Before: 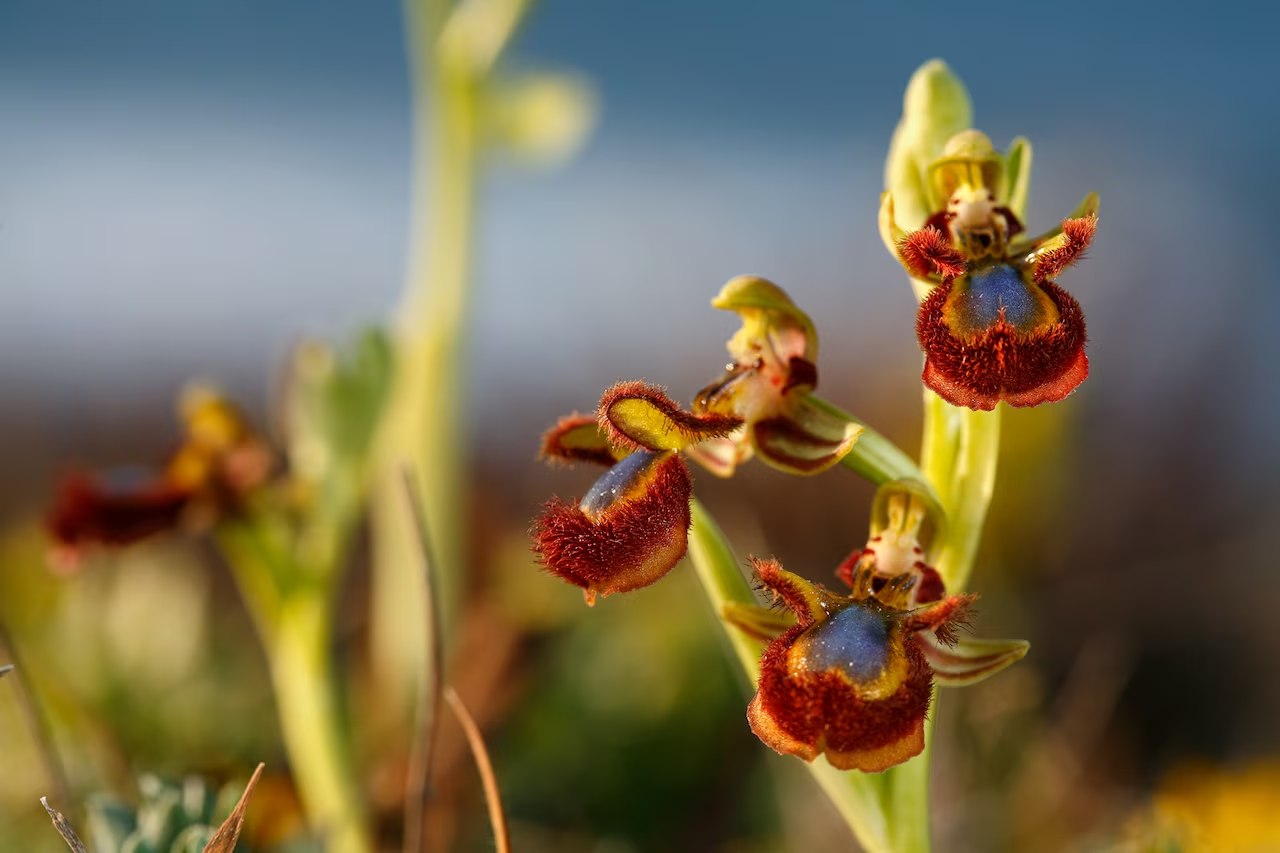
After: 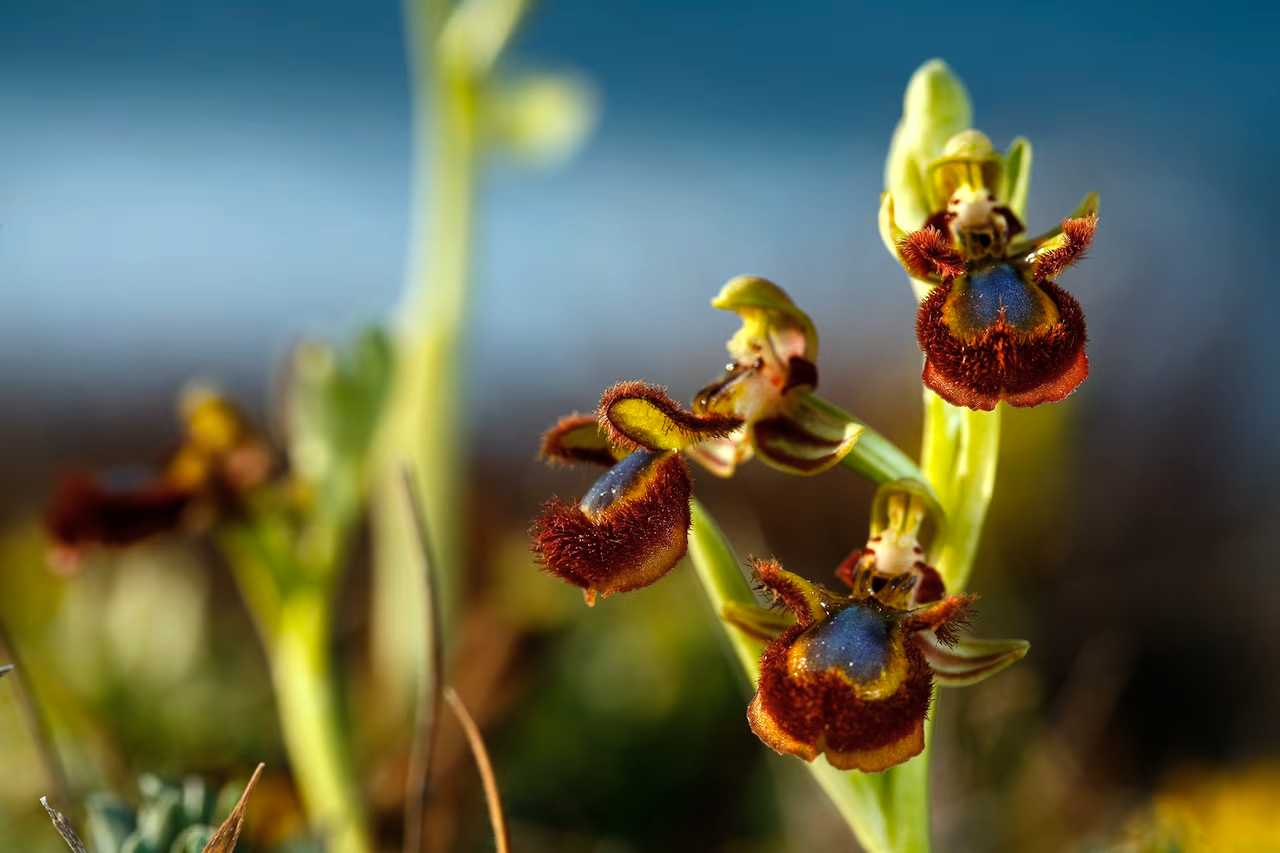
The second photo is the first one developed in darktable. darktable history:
color balance rgb: shadows lift › luminance -10%, power › luminance -9%, linear chroma grading › global chroma 10%, global vibrance 10%, contrast 15%, saturation formula JzAzBz (2021)
color correction: highlights a* -10.04, highlights b* -10.37
